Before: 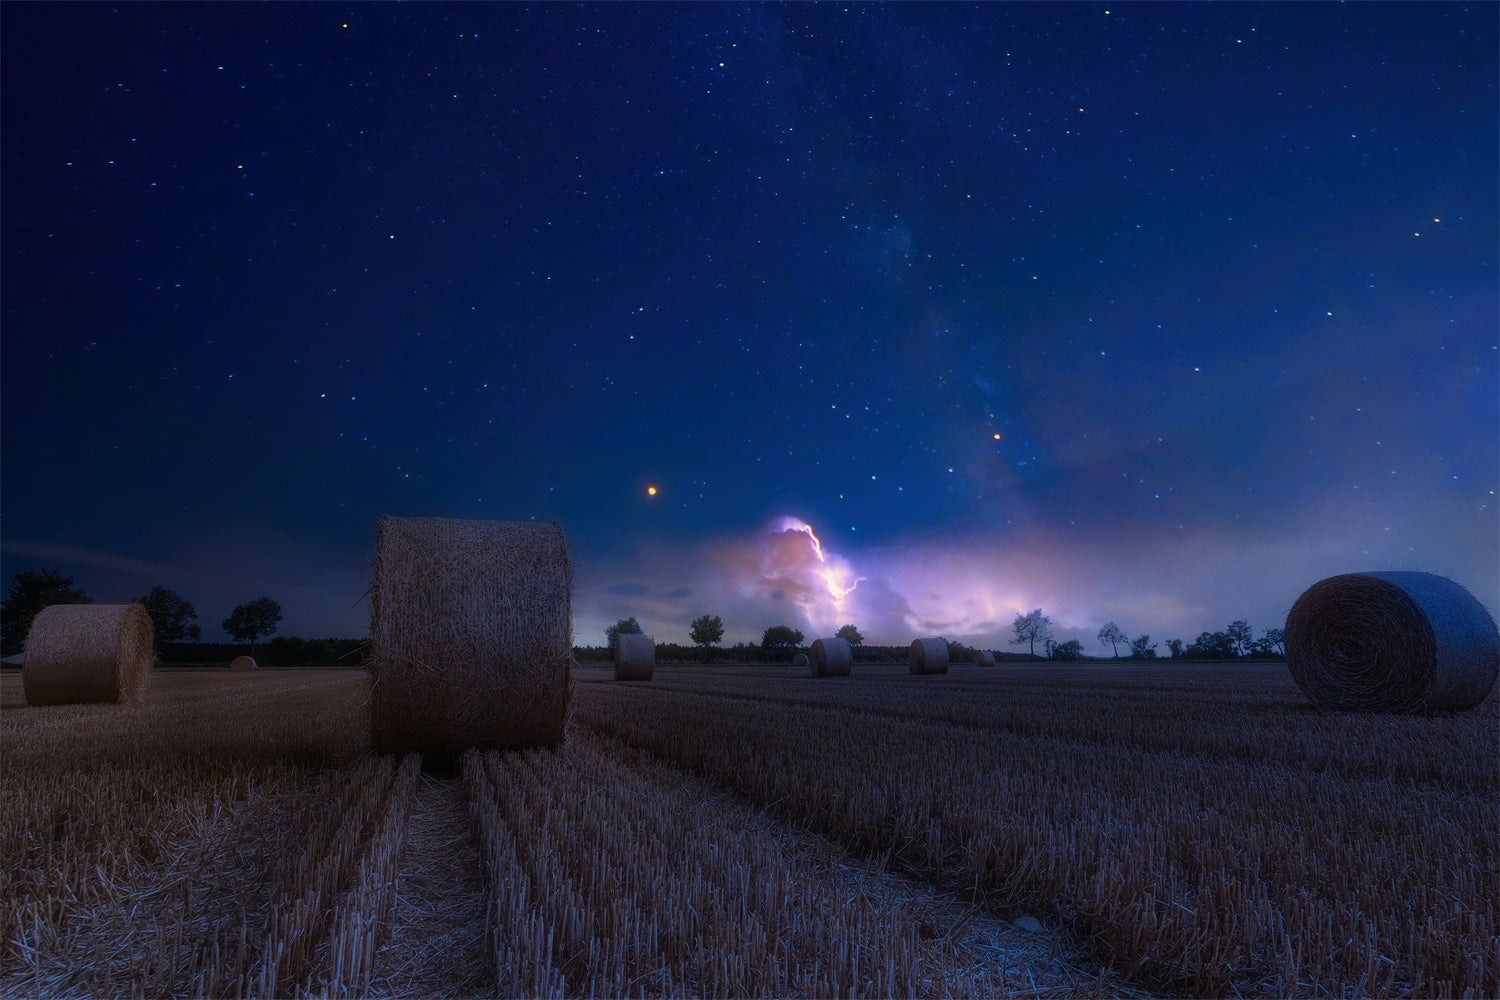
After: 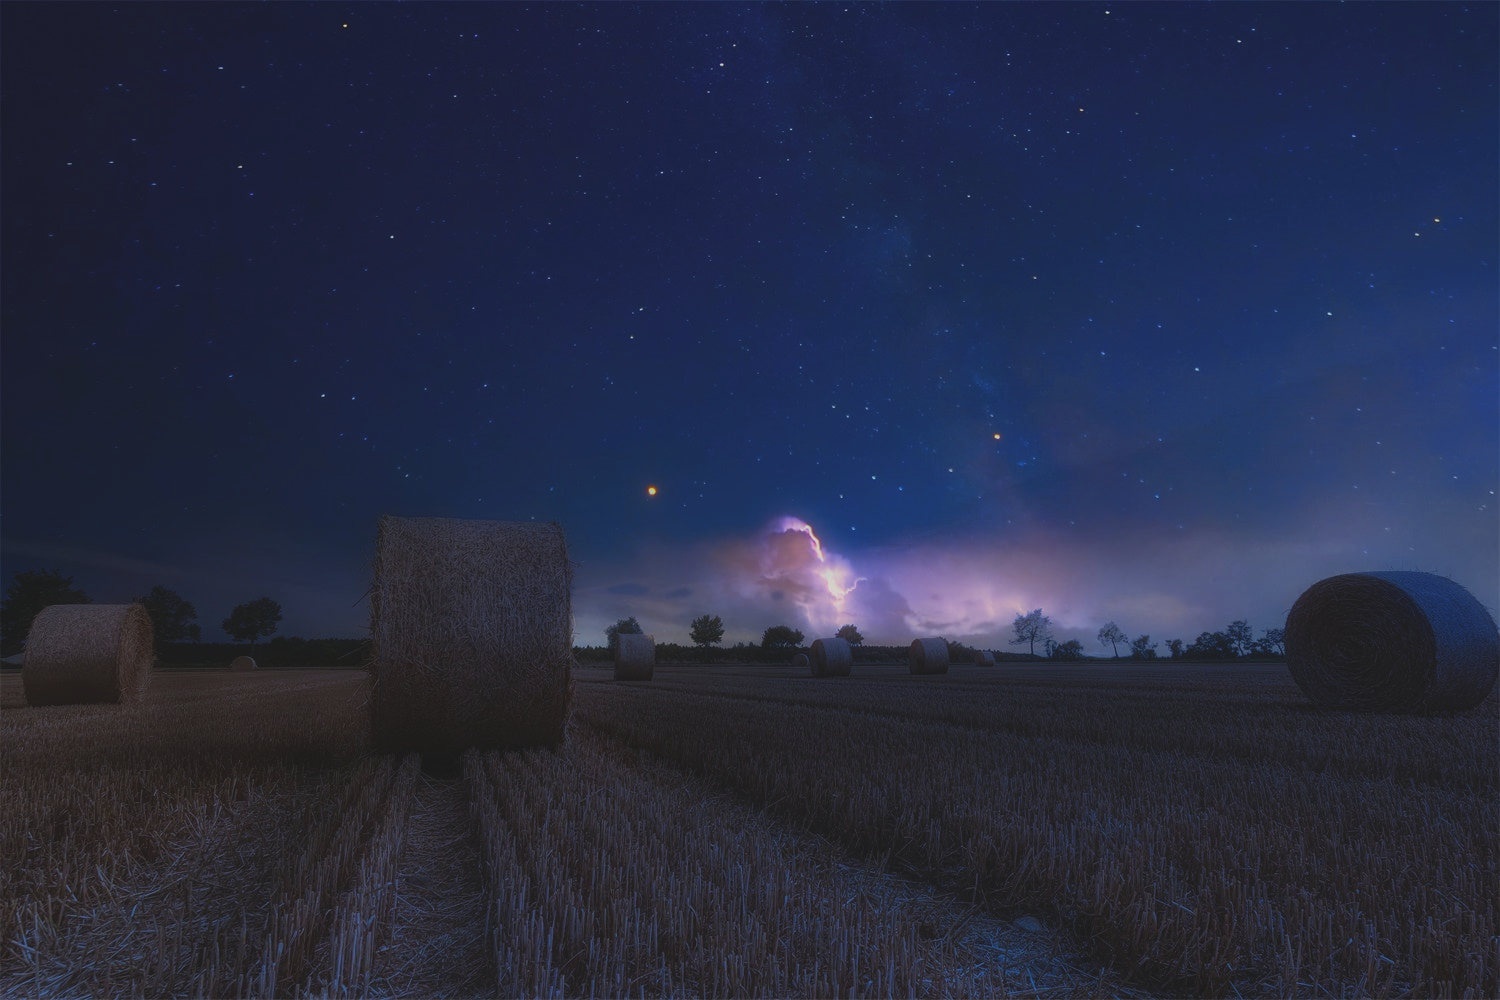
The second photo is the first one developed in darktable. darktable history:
exposure: black level correction -0.015, exposure -0.506 EV, compensate highlight preservation false
